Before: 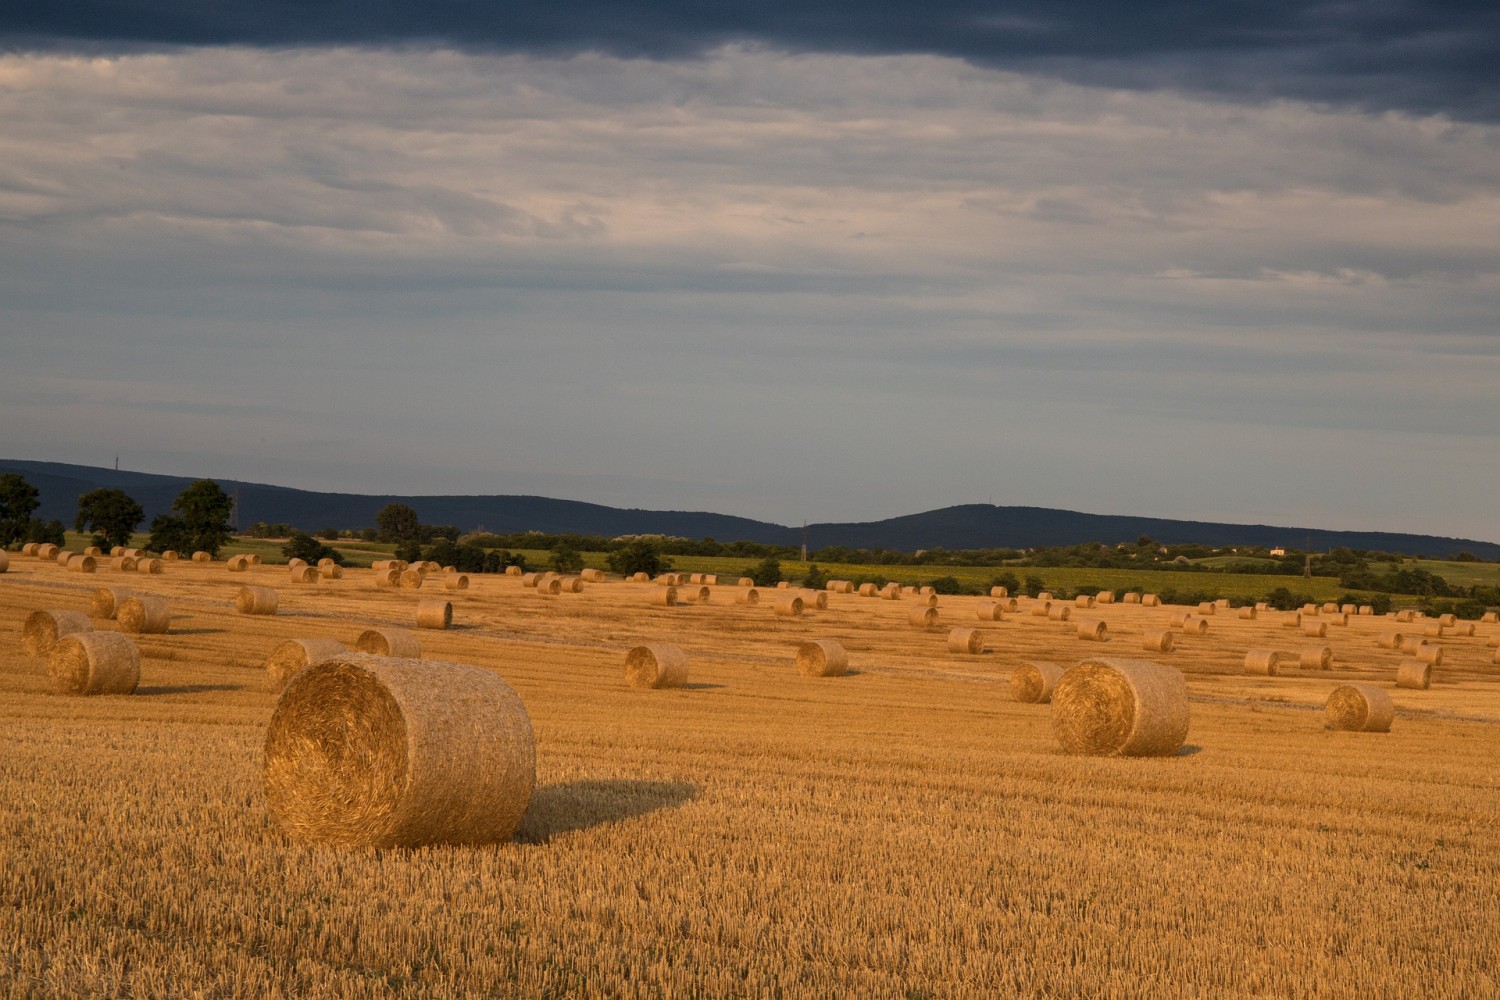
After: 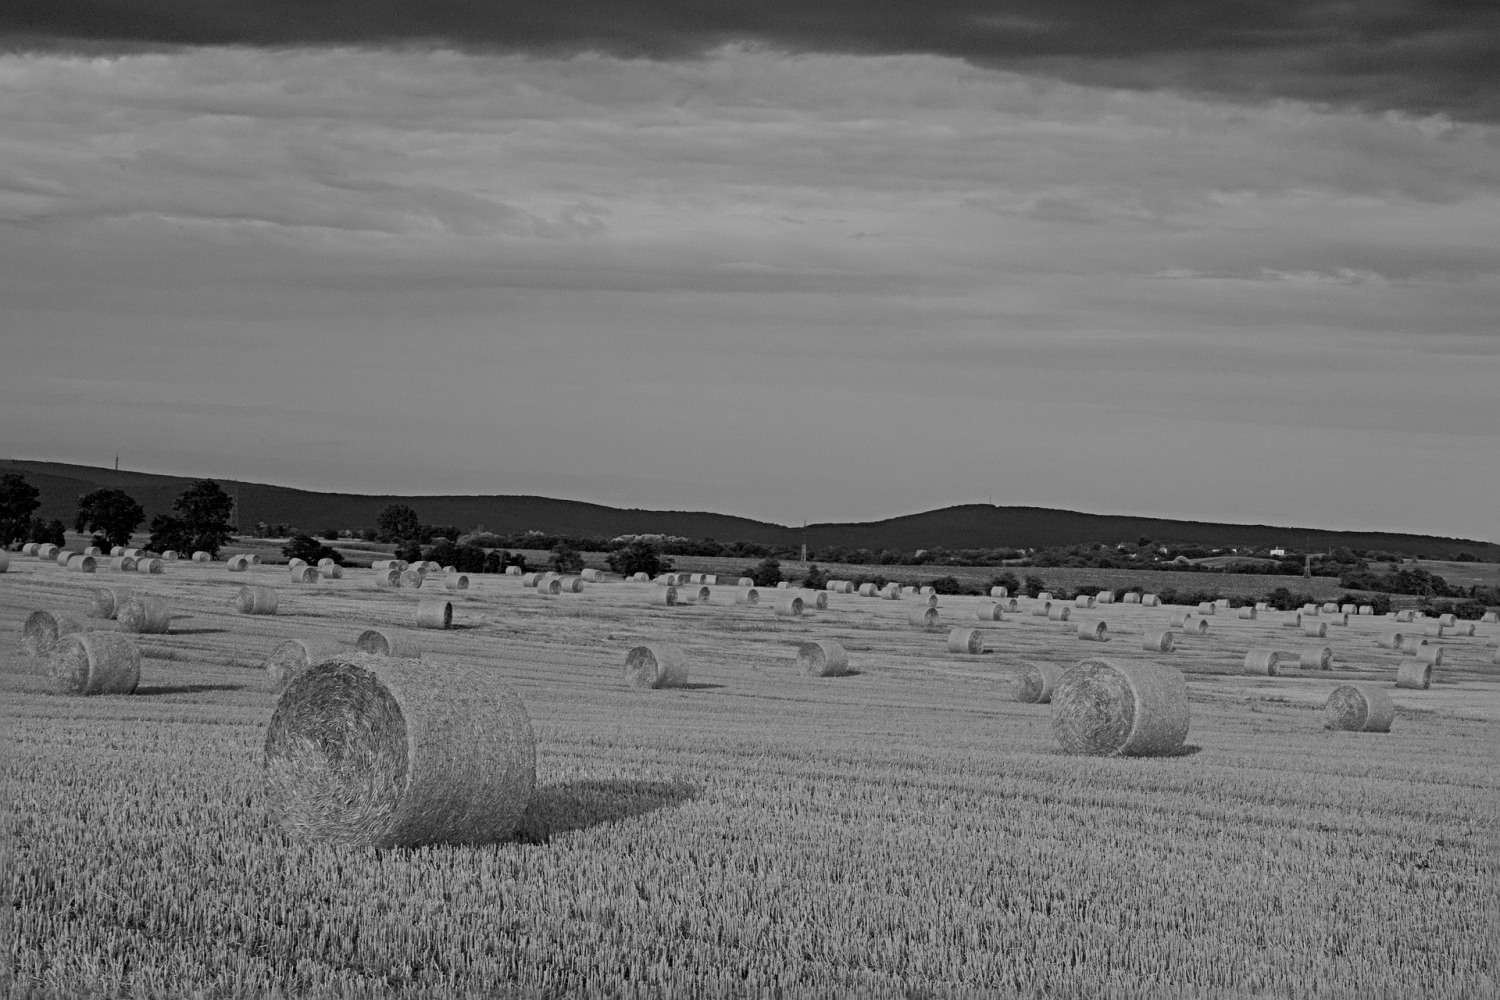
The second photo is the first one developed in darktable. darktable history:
sharpen: radius 4.883
filmic rgb: black relative exposure -7.15 EV, white relative exposure 5.36 EV, hardness 3.02
shadows and highlights: on, module defaults
monochrome: on, module defaults
